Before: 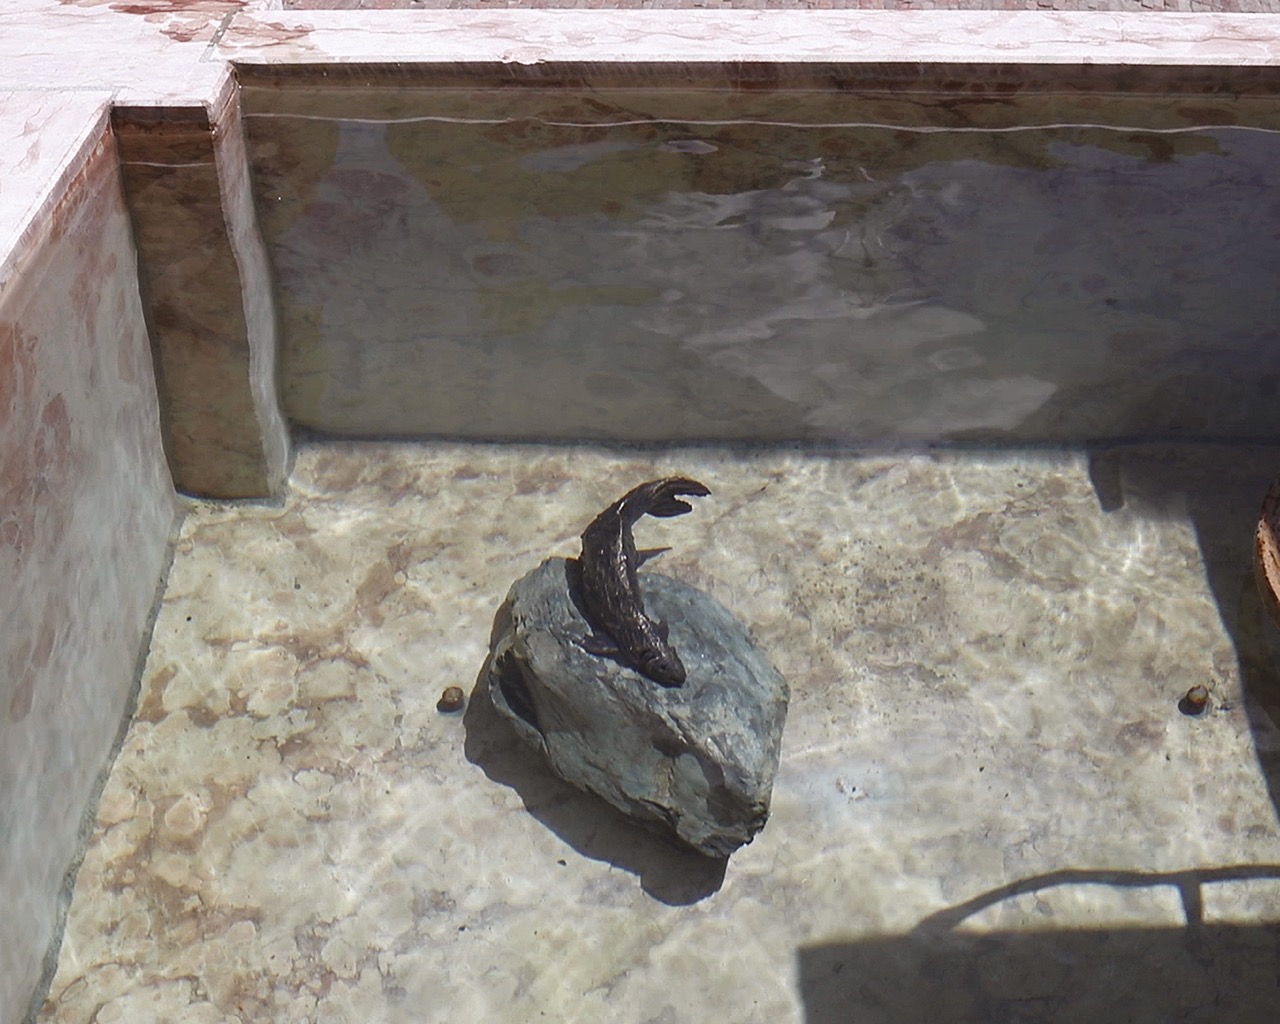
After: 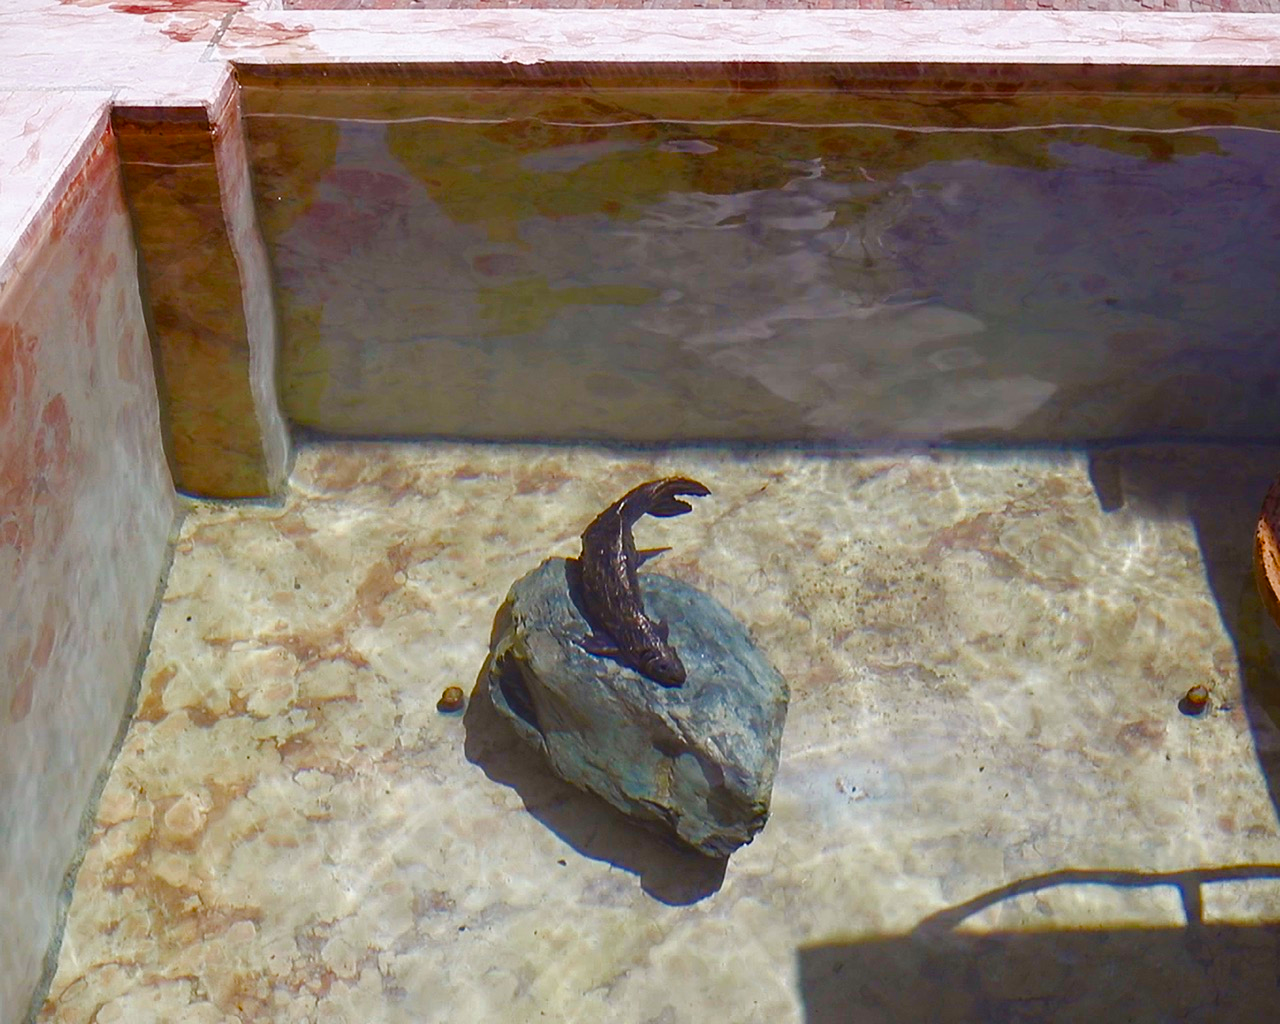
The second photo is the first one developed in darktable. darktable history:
color zones: curves: ch0 [(0, 0.613) (0.01, 0.613) (0.245, 0.448) (0.498, 0.529) (0.642, 0.665) (0.879, 0.777) (0.99, 0.613)]; ch1 [(0, 0) (0.143, 0) (0.286, 0) (0.429, 0) (0.571, 0) (0.714, 0) (0.857, 0)], mix -121.96%
vignetting: fall-off start 116.67%, fall-off radius 59.26%, brightness -0.31, saturation -0.056
color balance rgb: perceptual saturation grading › global saturation 24.74%, perceptual saturation grading › highlights -51.22%, perceptual saturation grading › mid-tones 19.16%, perceptual saturation grading › shadows 60.98%, global vibrance 50%
